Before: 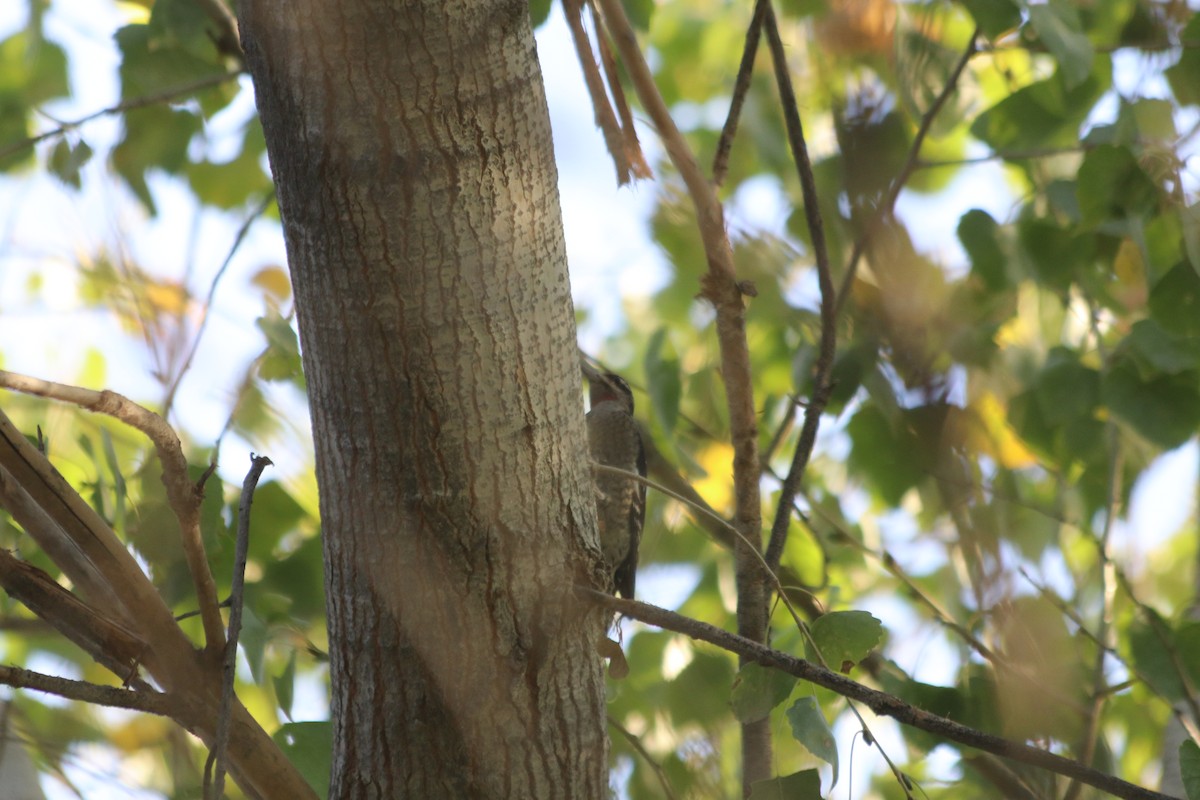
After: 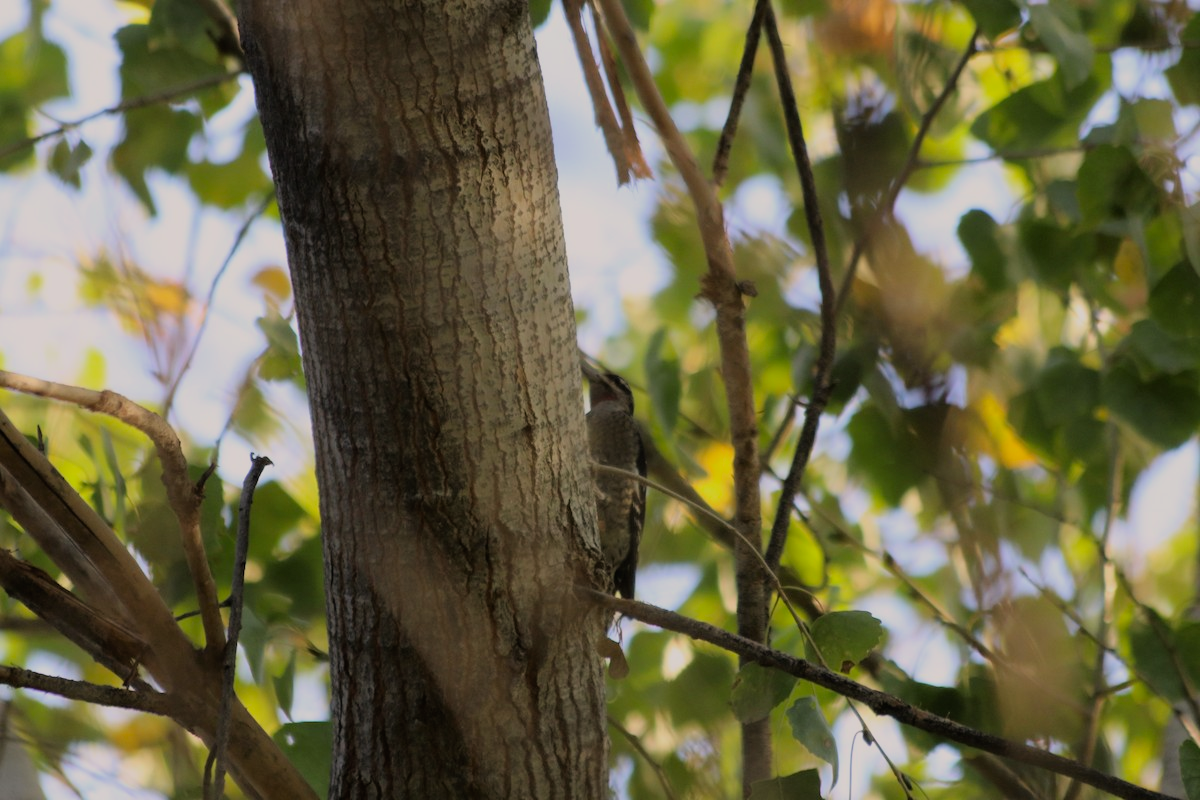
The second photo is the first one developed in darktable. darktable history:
exposure: exposure -0.462 EV, compensate highlight preservation false
color correction: highlights a* 3.22, highlights b* 1.93, saturation 1.19
filmic rgb: threshold 3 EV, hardness 4.17, latitude 50%, contrast 1.1, preserve chrominance max RGB, color science v6 (2022), contrast in shadows safe, contrast in highlights safe, enable highlight reconstruction true
